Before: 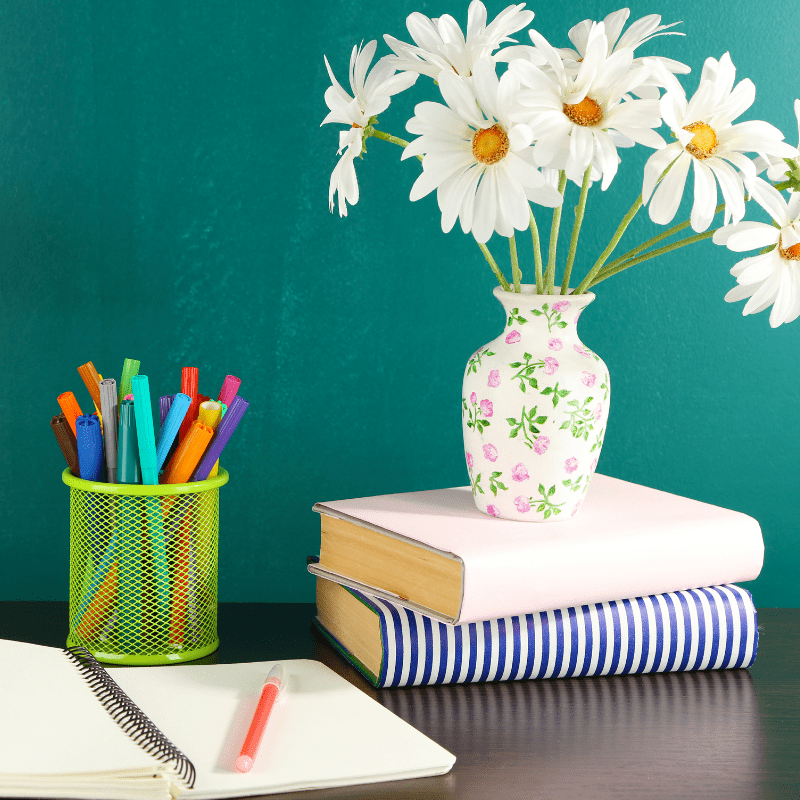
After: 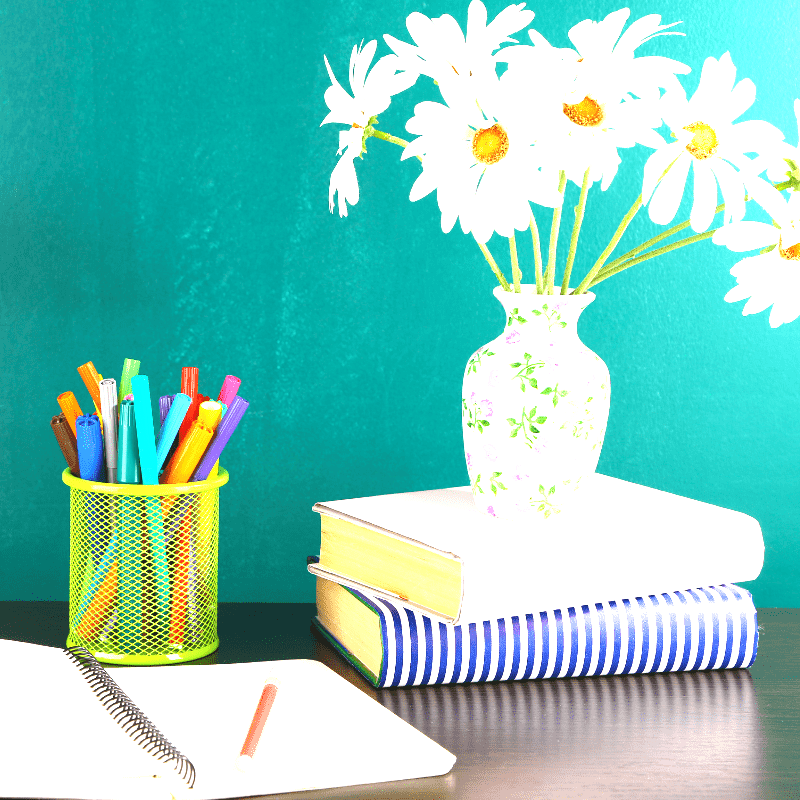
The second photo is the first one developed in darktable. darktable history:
exposure: black level correction 0, exposure 1.45 EV, compensate exposure bias true, compensate highlight preservation false
white balance: red 0.986, blue 1.01
